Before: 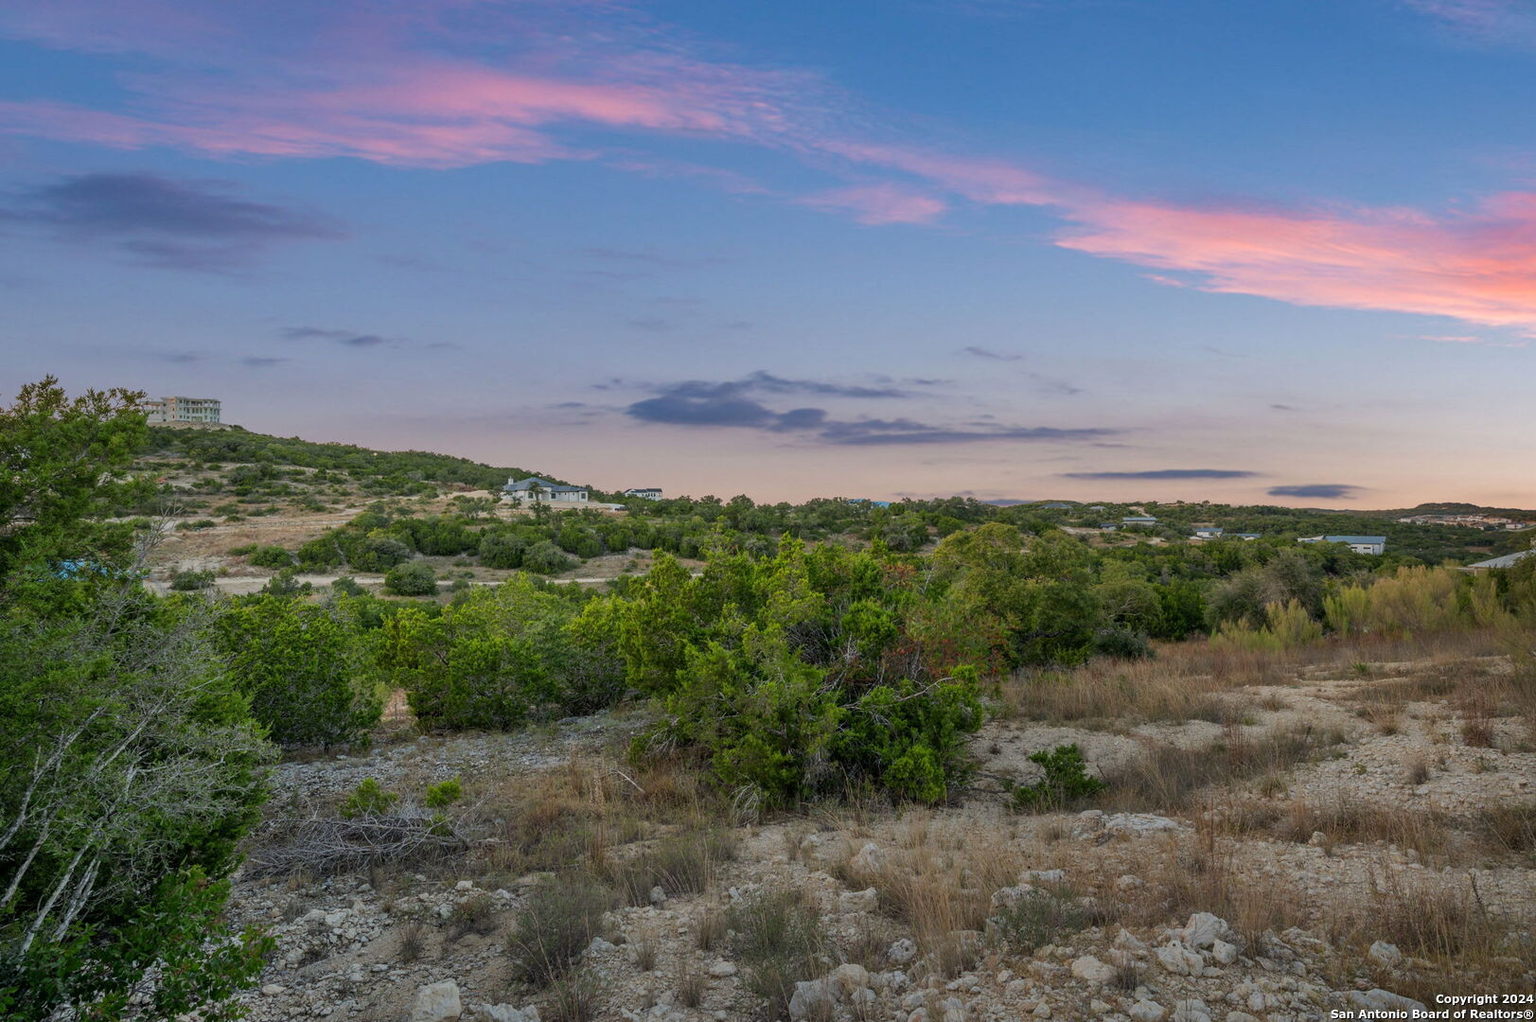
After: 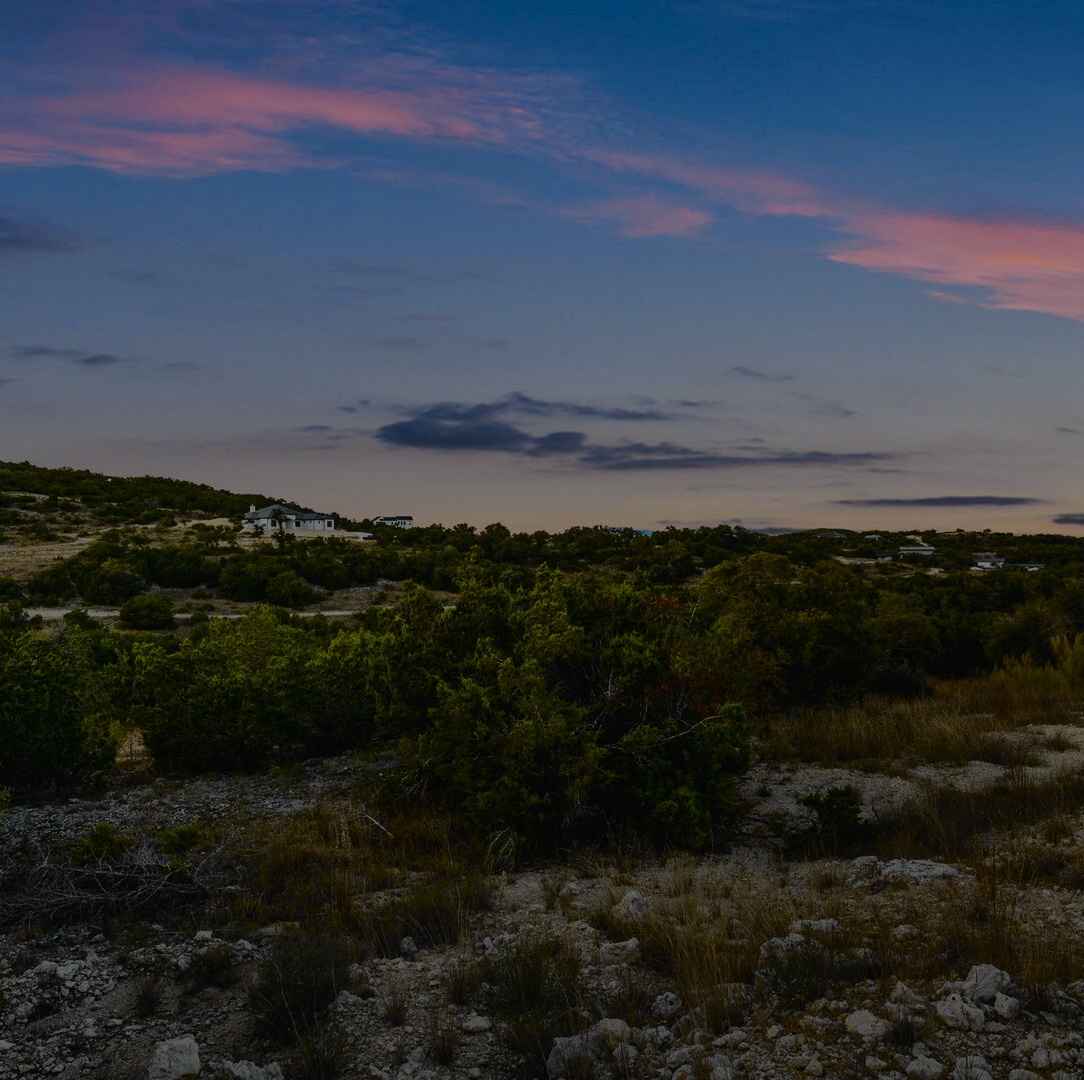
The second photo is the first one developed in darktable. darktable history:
crop and rotate: left 17.732%, right 15.423%
contrast brightness saturation: brightness -0.02, saturation 0.35
tone curve: curves: ch0 [(0, 0.013) (0.129, 0.1) (0.327, 0.382) (0.489, 0.573) (0.66, 0.748) (0.858, 0.926) (1, 0.977)]; ch1 [(0, 0) (0.353, 0.344) (0.45, 0.46) (0.498, 0.498) (0.521, 0.512) (0.563, 0.559) (0.592, 0.585) (0.647, 0.68) (1, 1)]; ch2 [(0, 0) (0.333, 0.346) (0.375, 0.375) (0.427, 0.44) (0.476, 0.492) (0.511, 0.508) (0.528, 0.533) (0.579, 0.61) (0.612, 0.644) (0.66, 0.715) (1, 1)], color space Lab, independent channels, preserve colors none
filmic rgb: white relative exposure 3.8 EV, hardness 4.35
tone equalizer: -8 EV -2 EV, -7 EV -2 EV, -6 EV -2 EV, -5 EV -2 EV, -4 EV -2 EV, -3 EV -2 EV, -2 EV -2 EV, -1 EV -1.63 EV, +0 EV -2 EV
